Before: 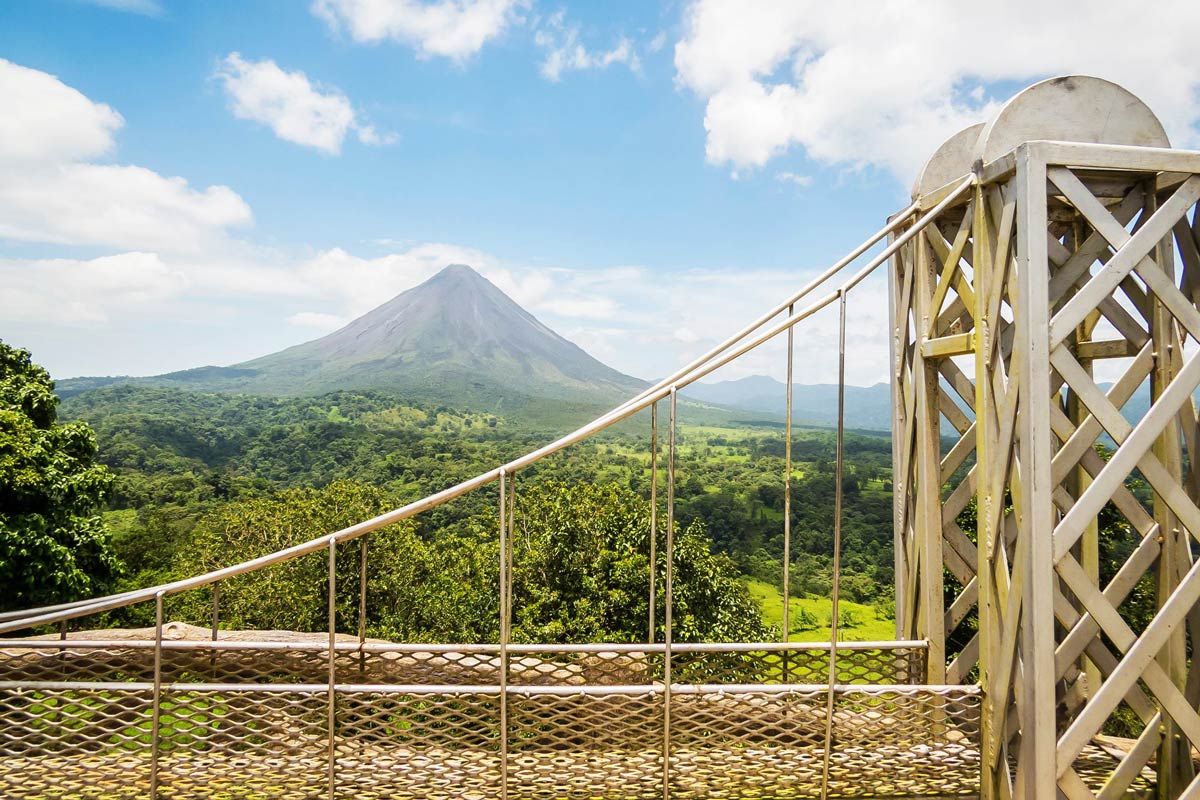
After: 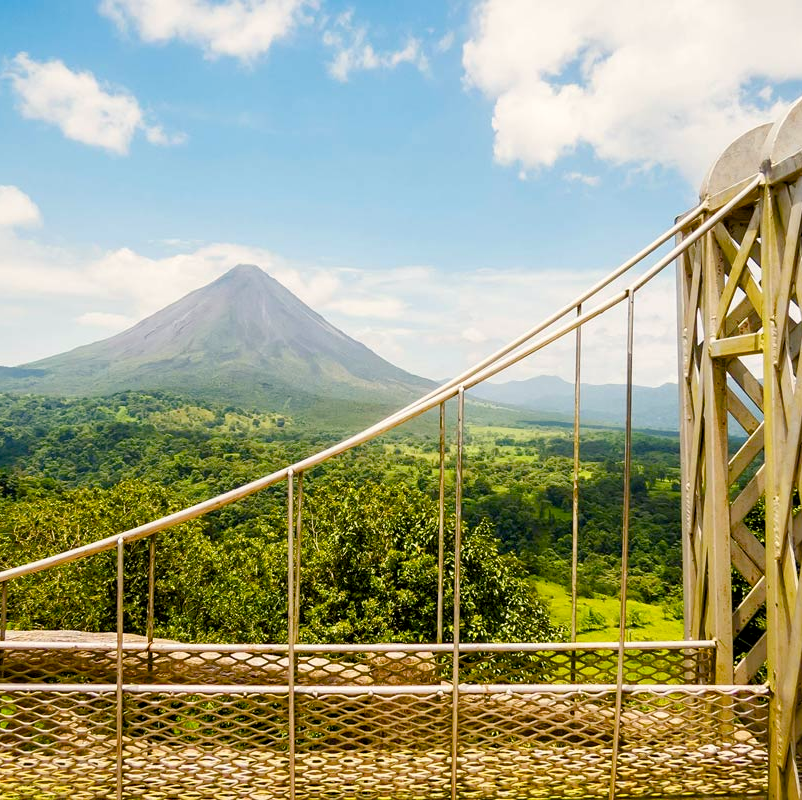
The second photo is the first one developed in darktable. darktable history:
color balance rgb: shadows lift › chroma 1%, shadows lift › hue 240.84°, highlights gain › chroma 2%, highlights gain › hue 73.2°, global offset › luminance -0.5%, perceptual saturation grading › global saturation 20%, perceptual saturation grading › highlights -25%, perceptual saturation grading › shadows 50%, global vibrance 15%
crop and rotate: left 17.732%, right 15.423%
